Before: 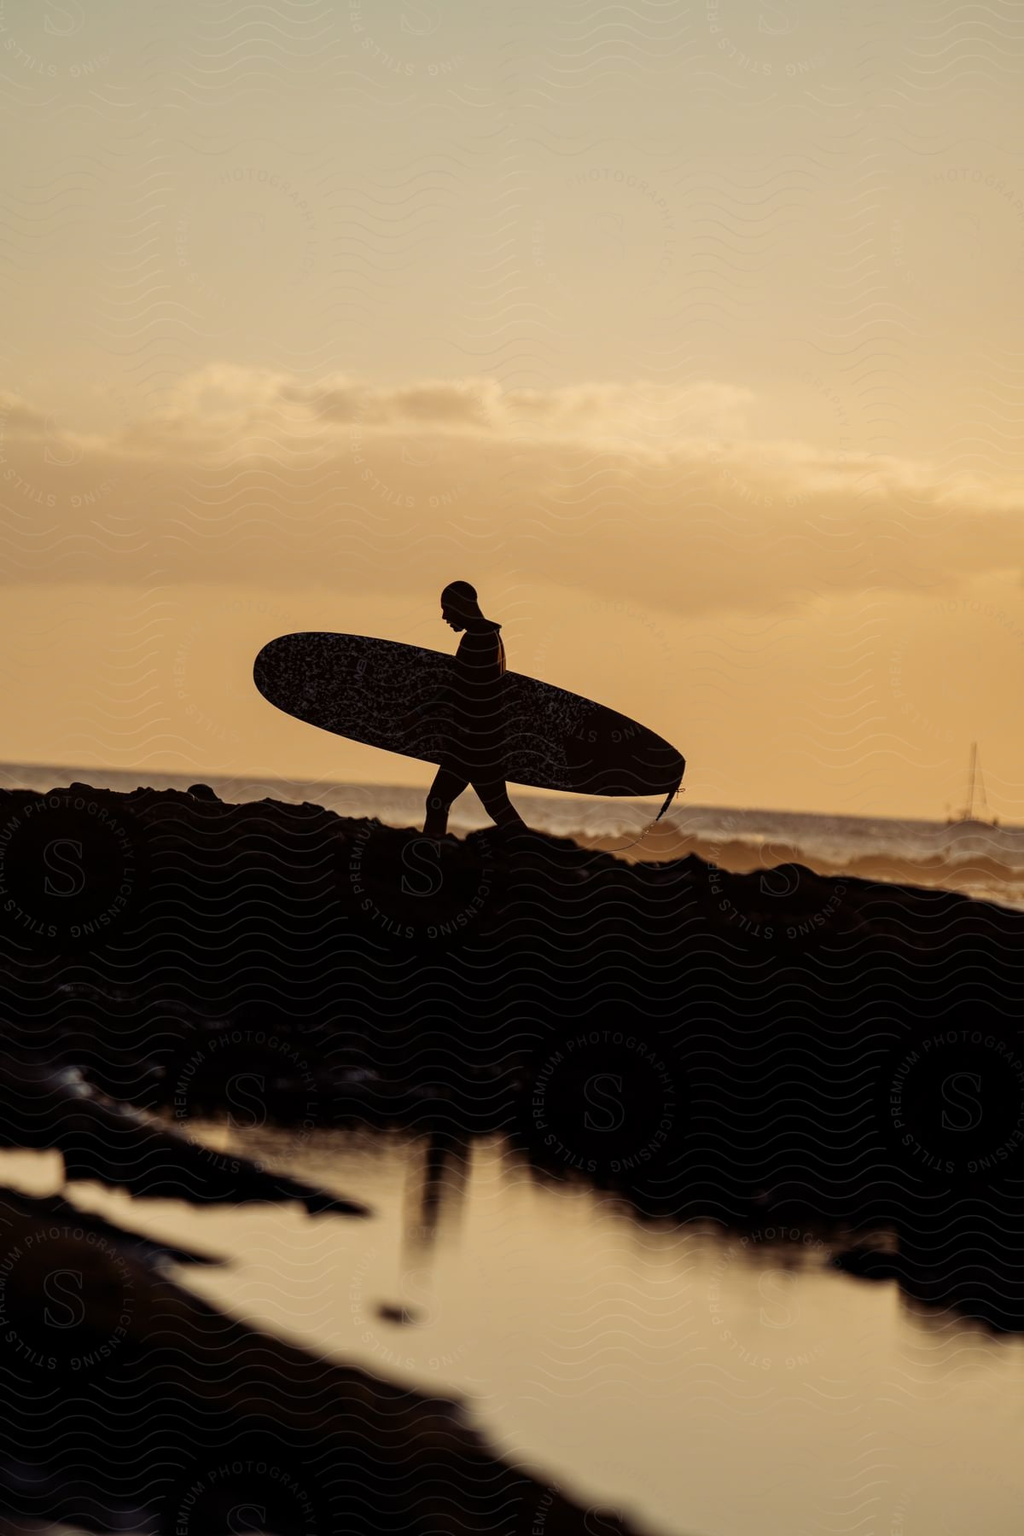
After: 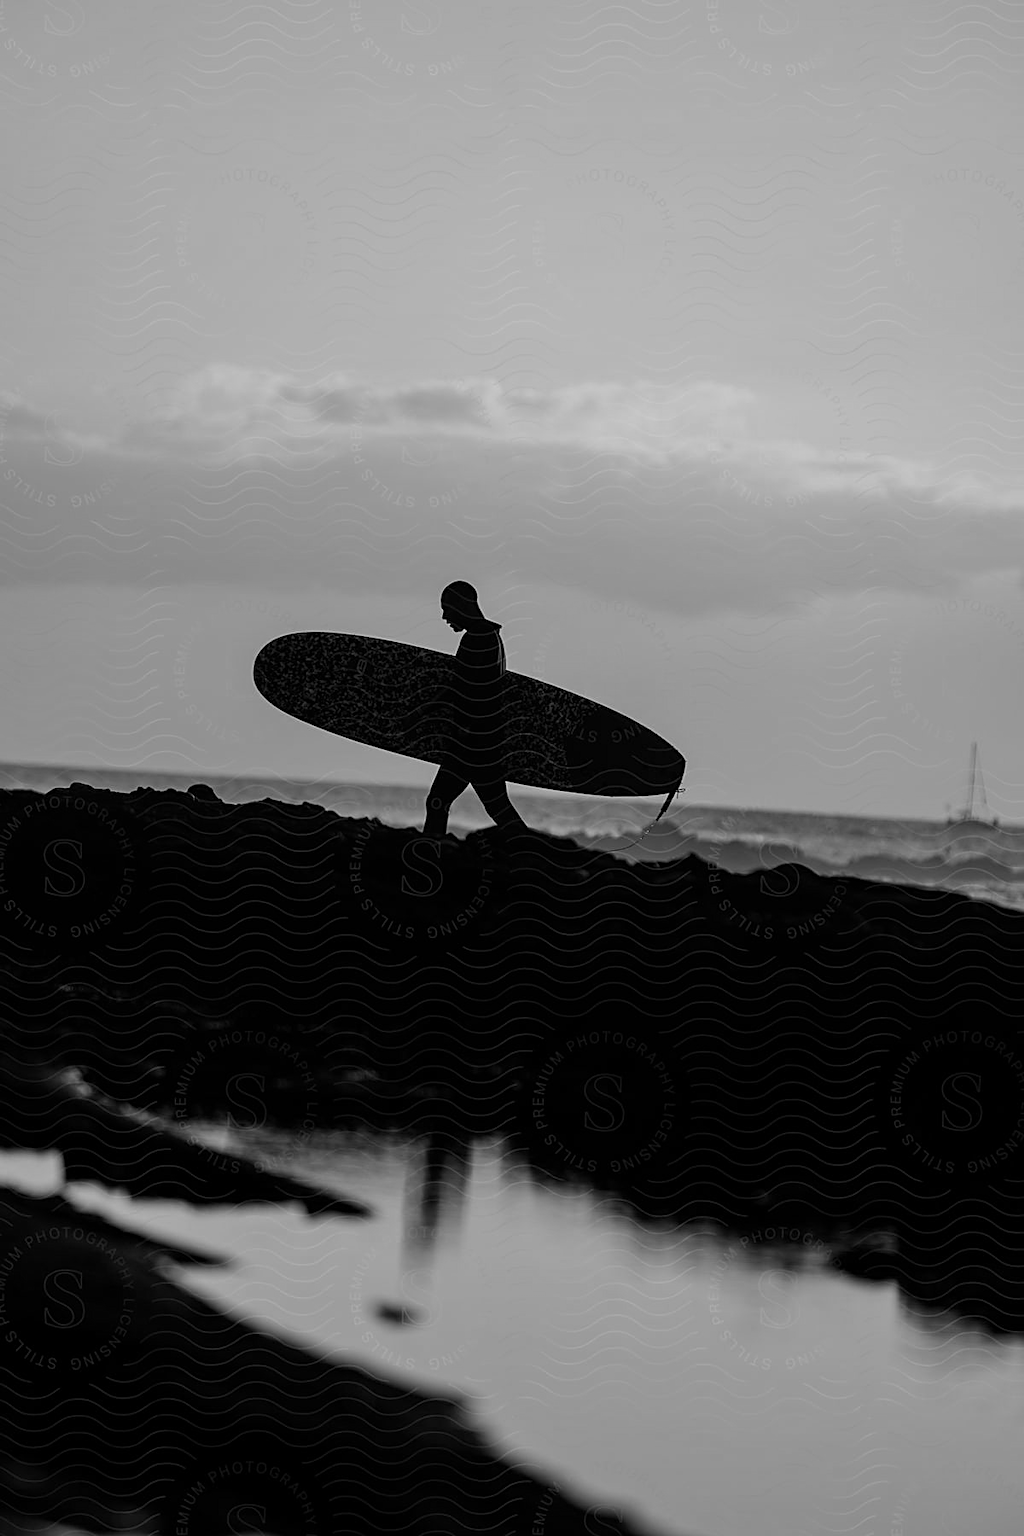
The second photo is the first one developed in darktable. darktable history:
color calibration: output gray [0.18, 0.41, 0.41, 0], illuminant as shot in camera, x 0.358, y 0.373, temperature 4628.91 K
sharpen: on, module defaults
